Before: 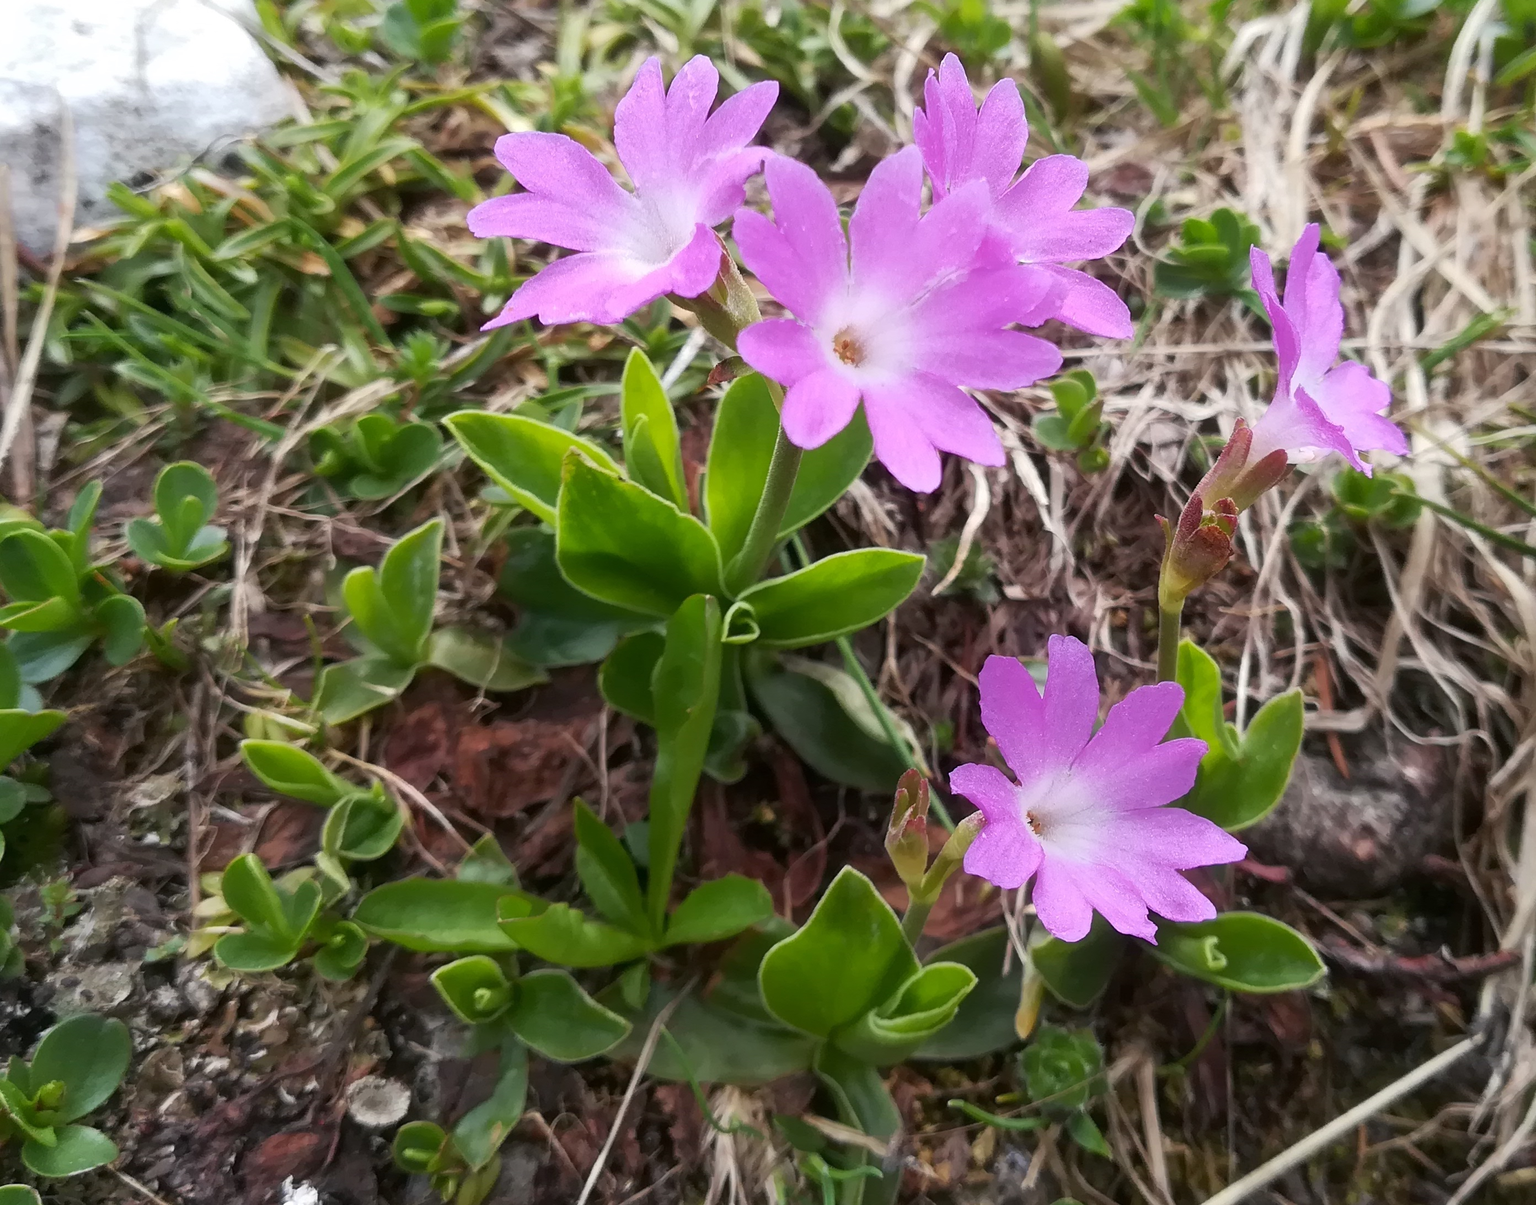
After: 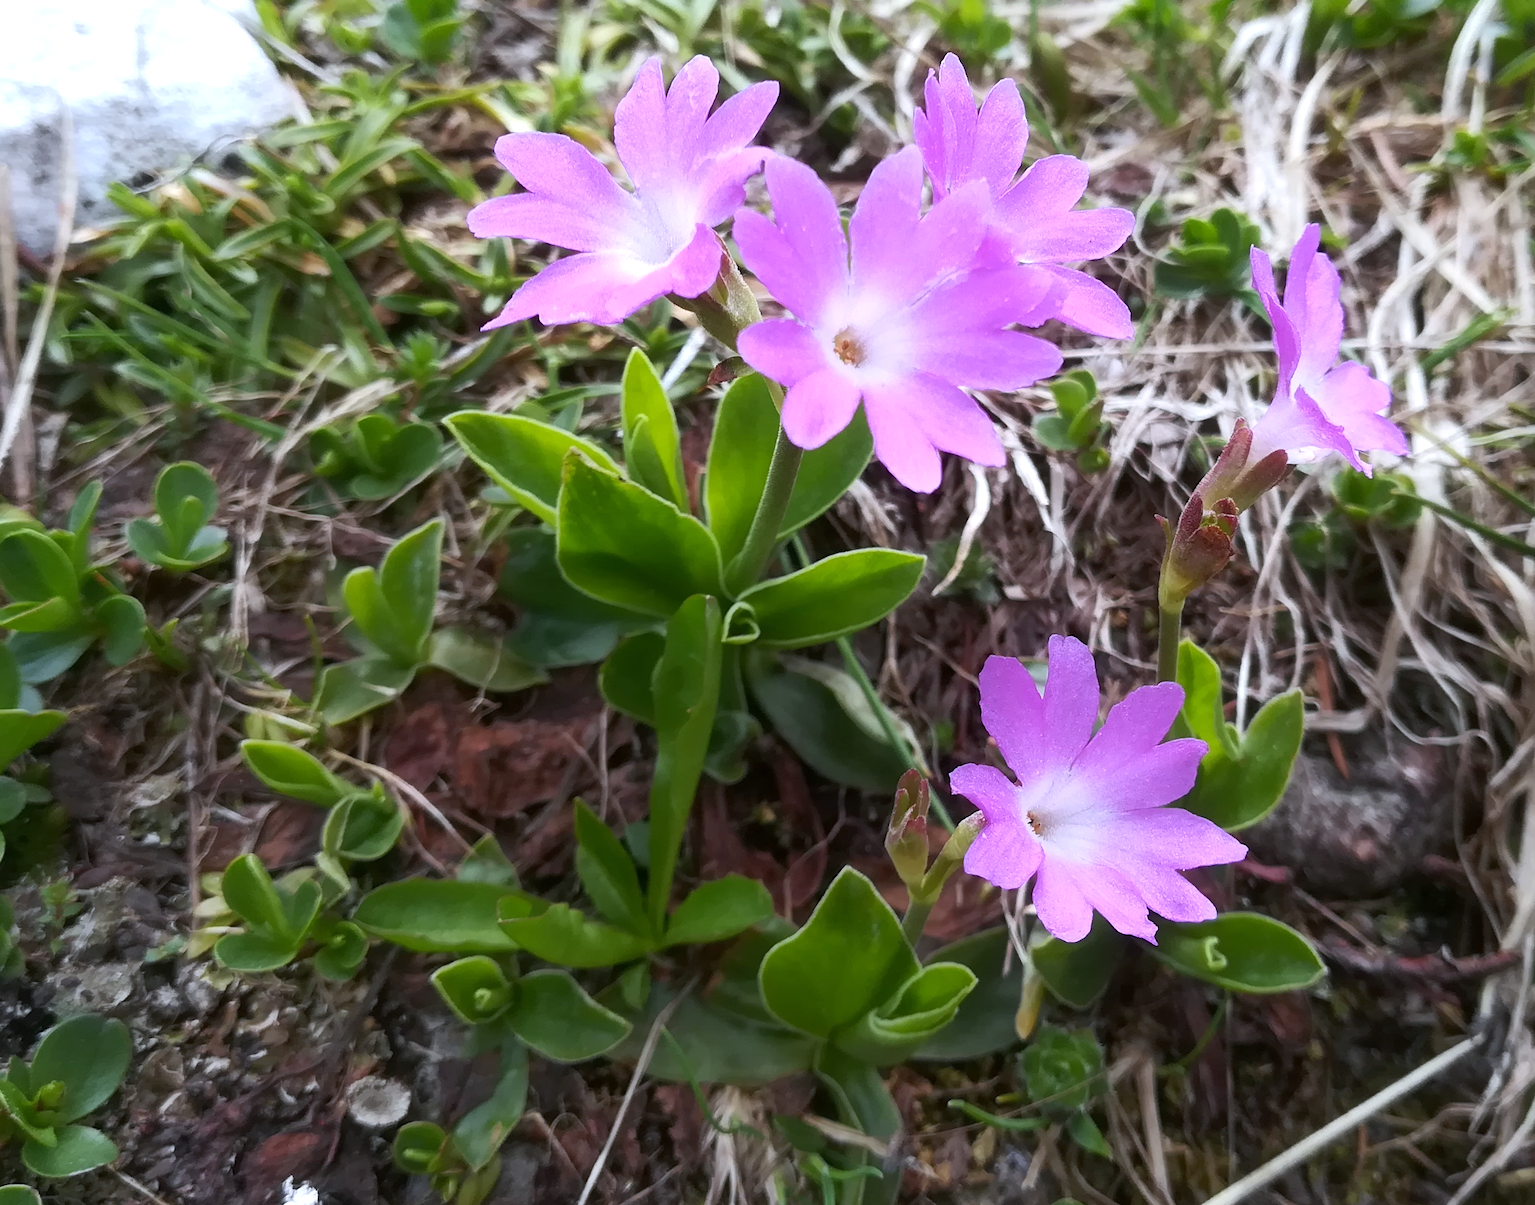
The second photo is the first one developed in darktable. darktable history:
white balance: red 0.954, blue 1.079
tone equalizer: -8 EV -0.001 EV, -7 EV 0.001 EV, -6 EV -0.002 EV, -5 EV -0.003 EV, -4 EV -0.062 EV, -3 EV -0.222 EV, -2 EV -0.267 EV, -1 EV 0.105 EV, +0 EV 0.303 EV
